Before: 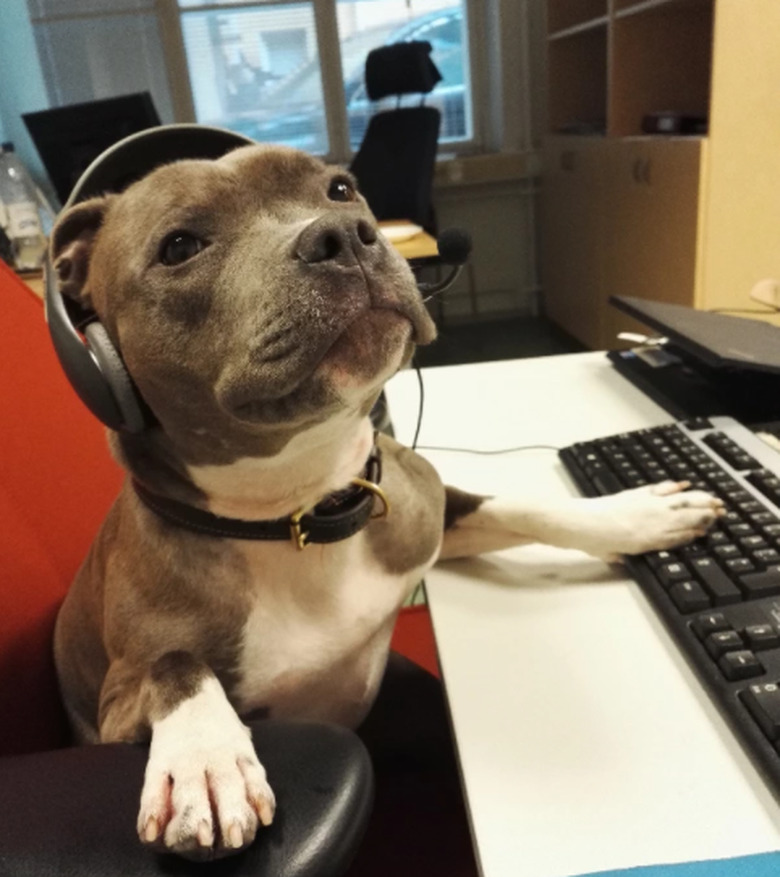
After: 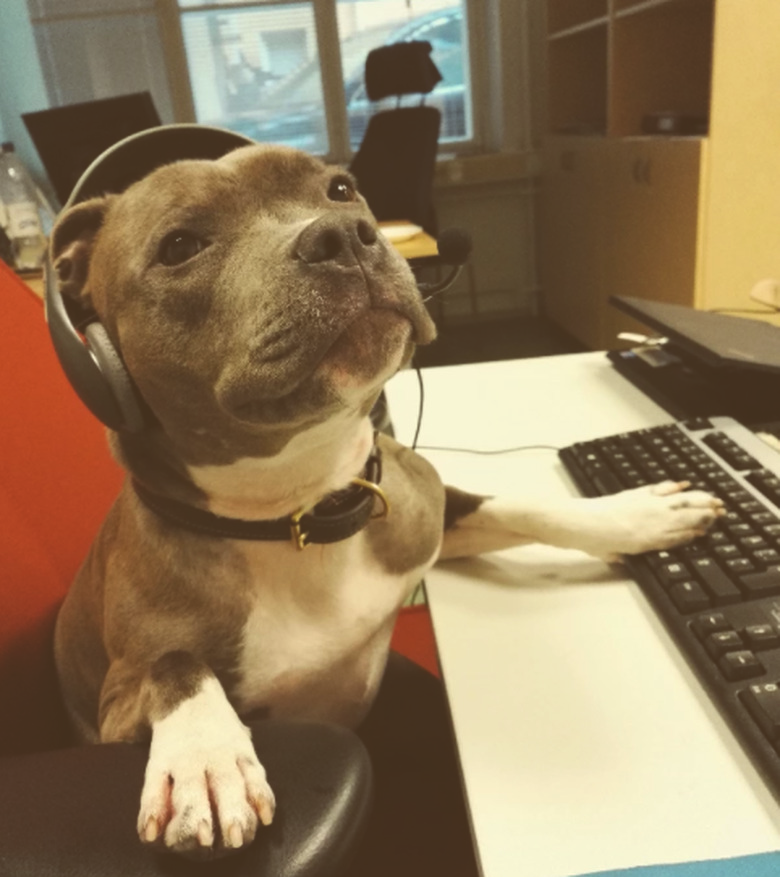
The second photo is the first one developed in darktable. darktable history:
color balance: lift [1.001, 1.007, 1, 0.993], gamma [1.023, 1.026, 1.01, 0.974], gain [0.964, 1.059, 1.073, 0.927]
exposure: black level correction -0.03, compensate highlight preservation false
